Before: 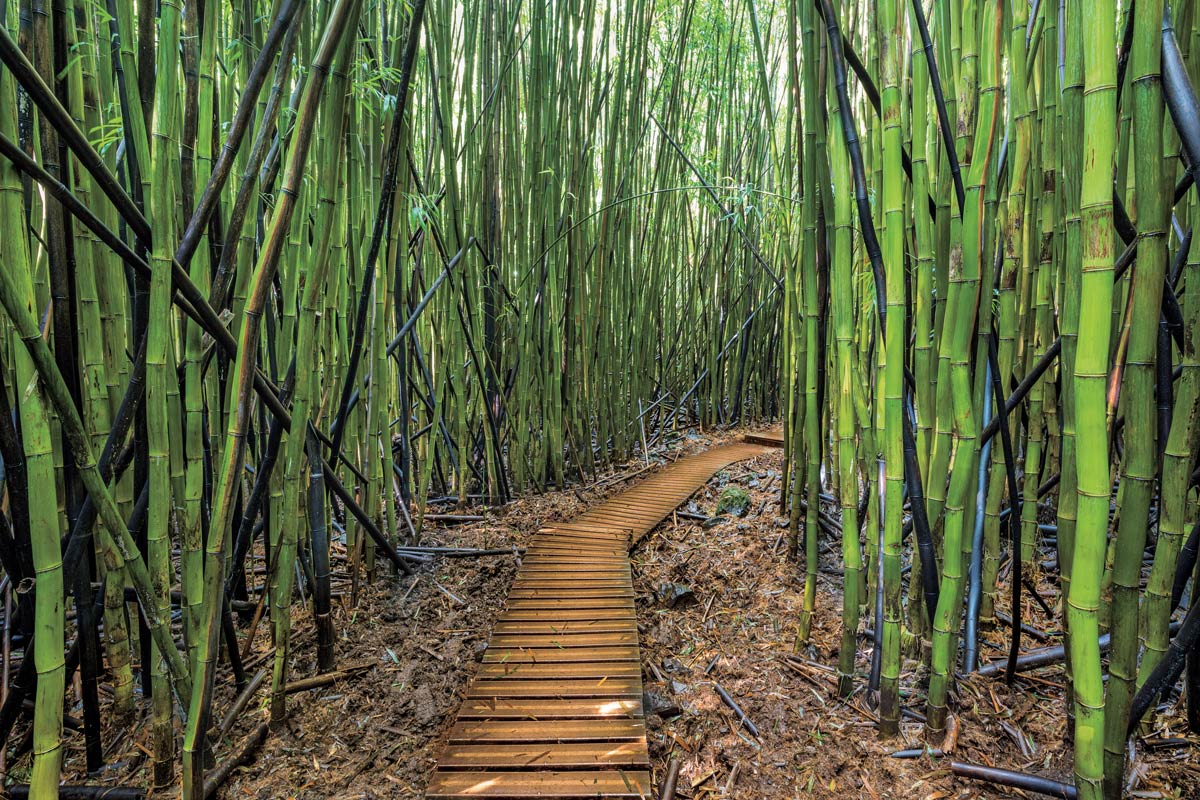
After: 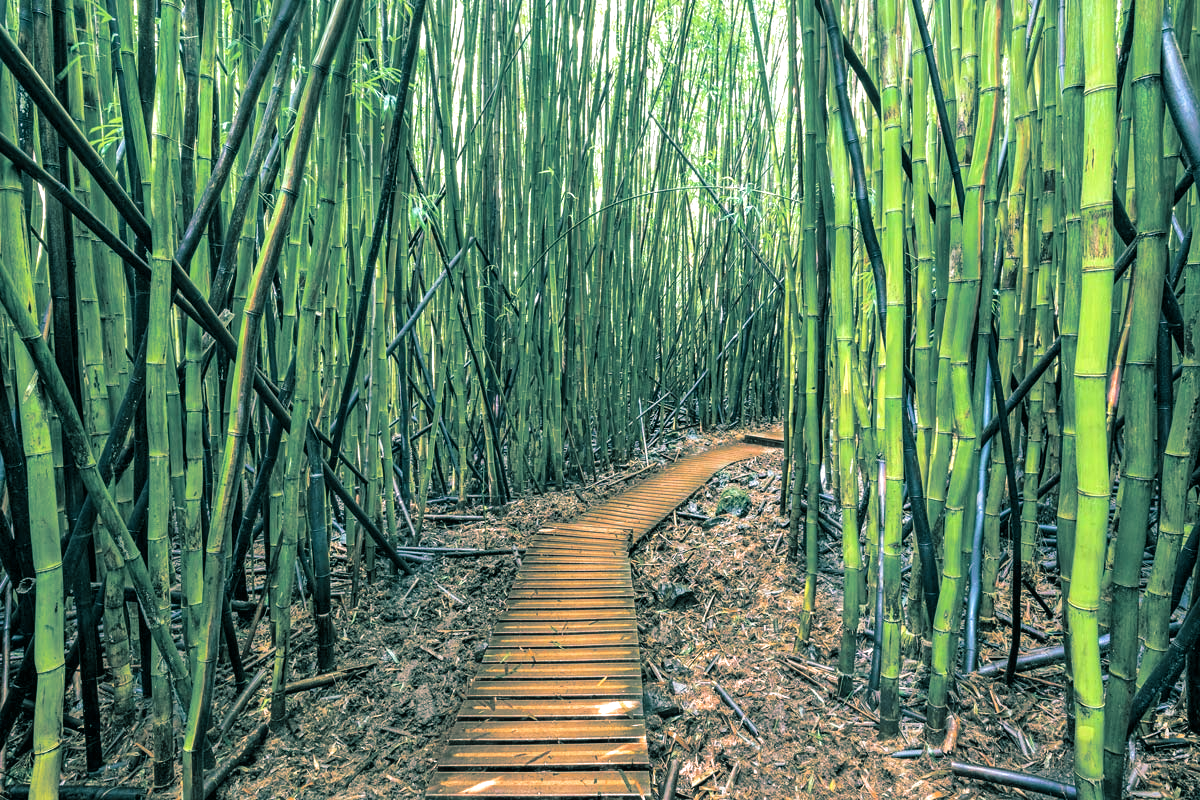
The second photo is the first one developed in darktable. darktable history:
exposure: black level correction 0, exposure 0.7 EV, compensate exposure bias true, compensate highlight preservation false
split-toning: shadows › hue 183.6°, shadows › saturation 0.52, highlights › hue 0°, highlights › saturation 0
